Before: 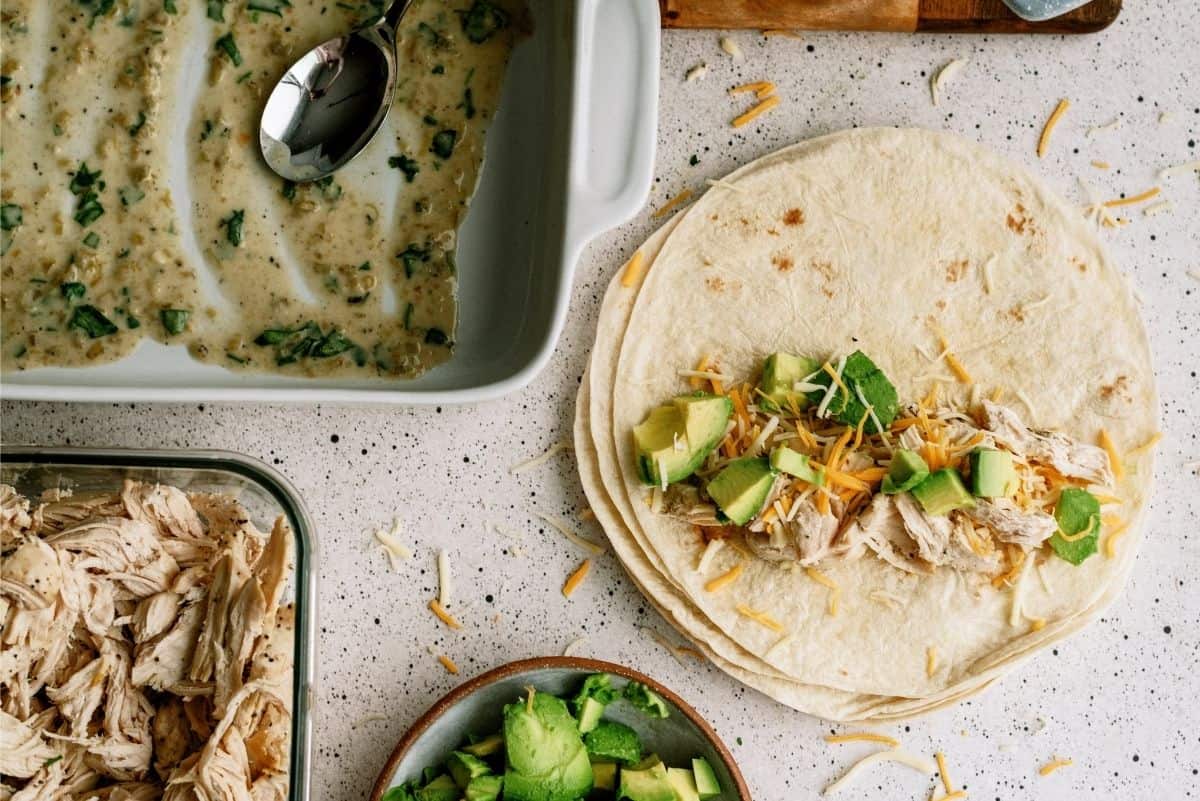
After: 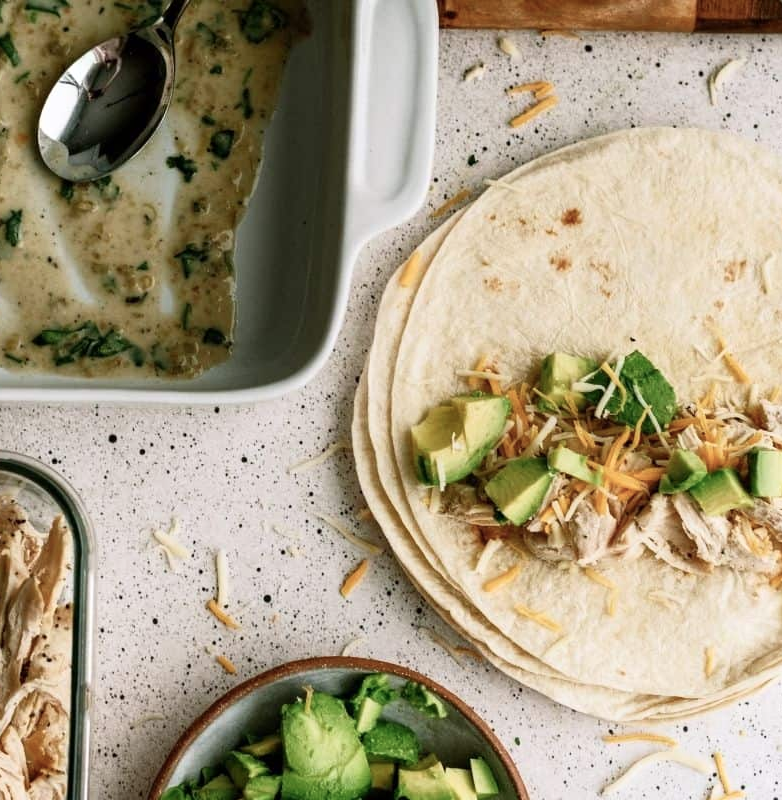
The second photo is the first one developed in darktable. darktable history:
color calibration: illuminant same as pipeline (D50), adaptation XYZ, x 0.346, y 0.359, temperature 5019.37 K, gamut compression 2.98
shadows and highlights: shadows -0.042, highlights 39.58
tone equalizer: on, module defaults
crop and rotate: left 18.56%, right 16.203%
